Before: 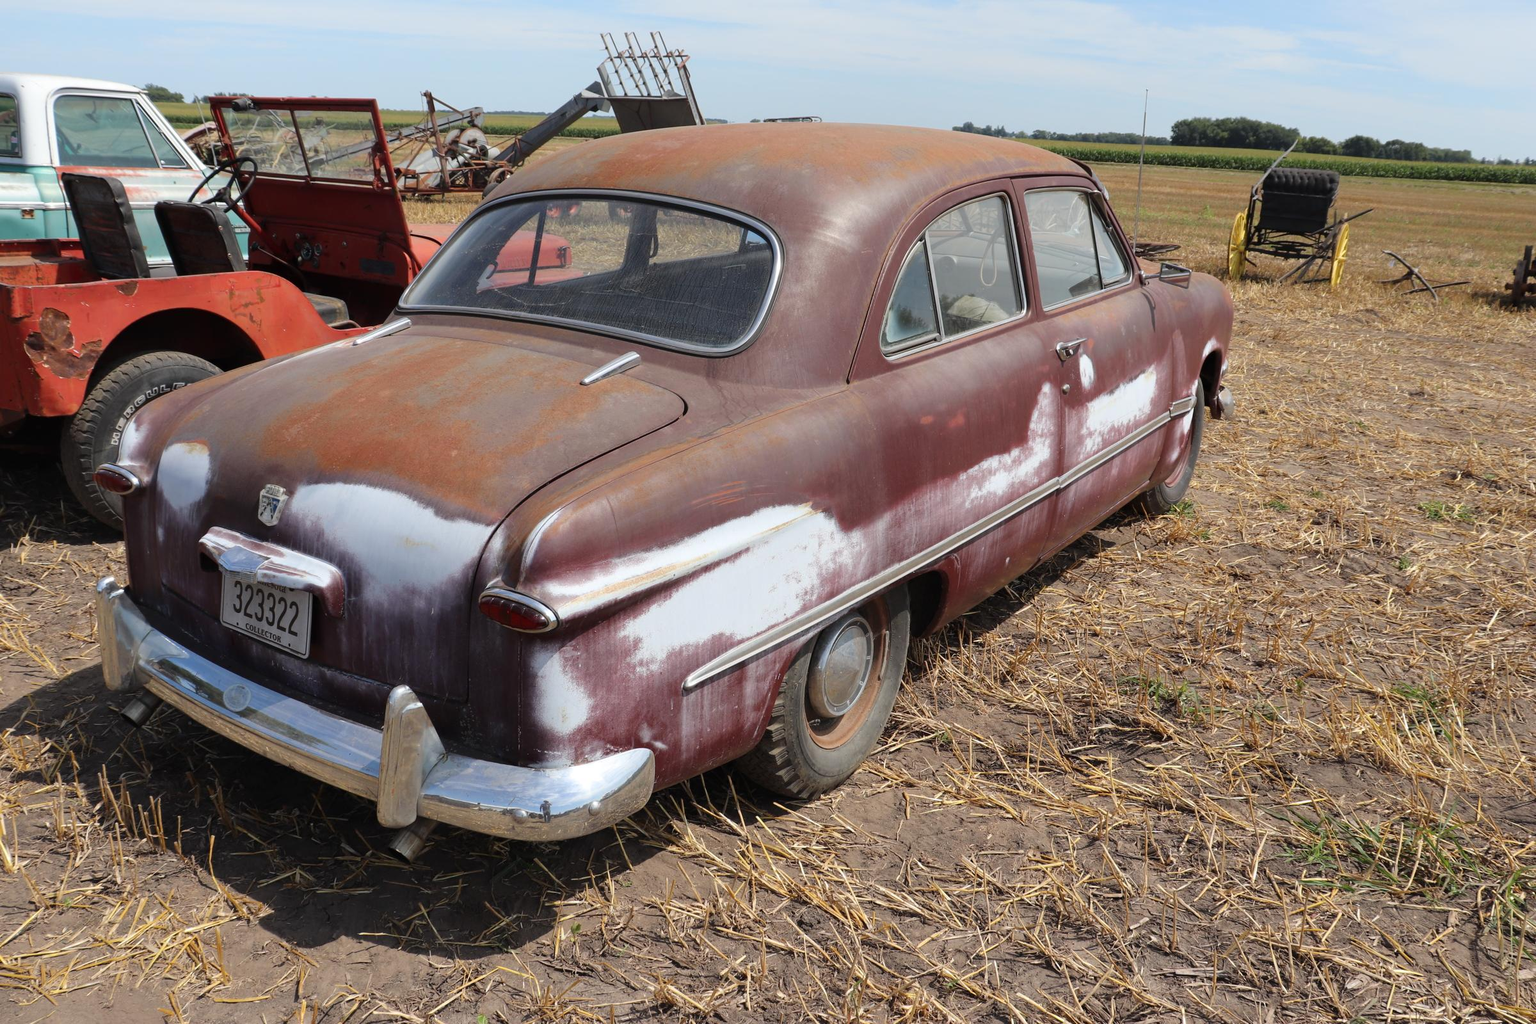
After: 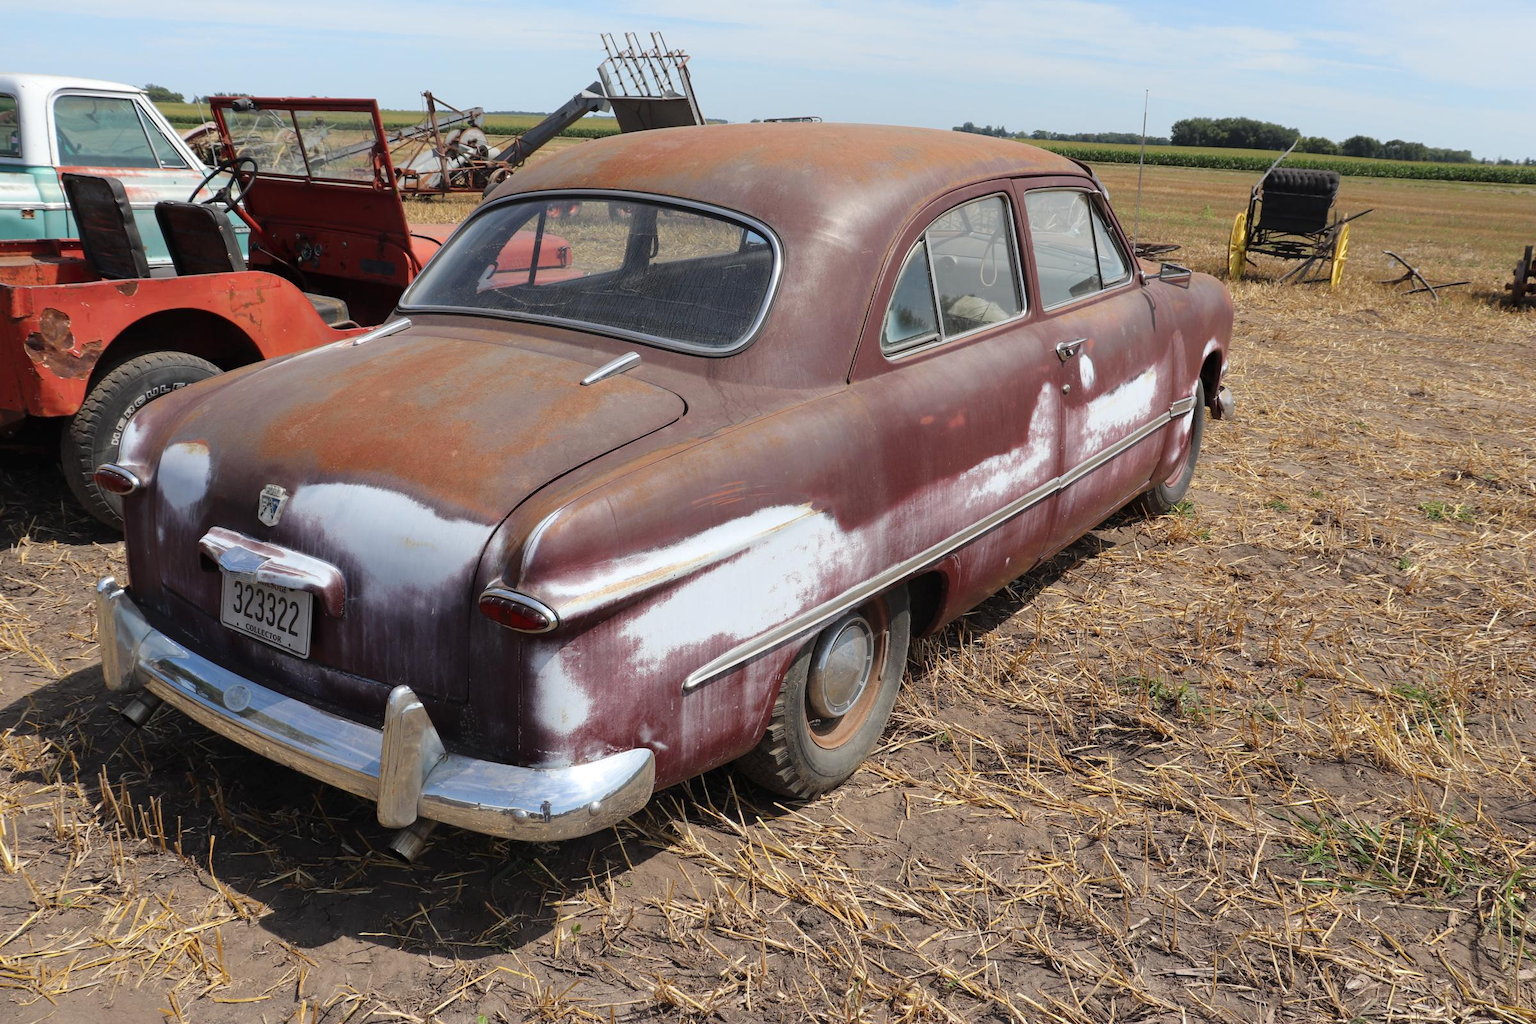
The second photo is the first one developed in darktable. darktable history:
tone equalizer: -7 EV 0.113 EV, mask exposure compensation -0.5 EV
